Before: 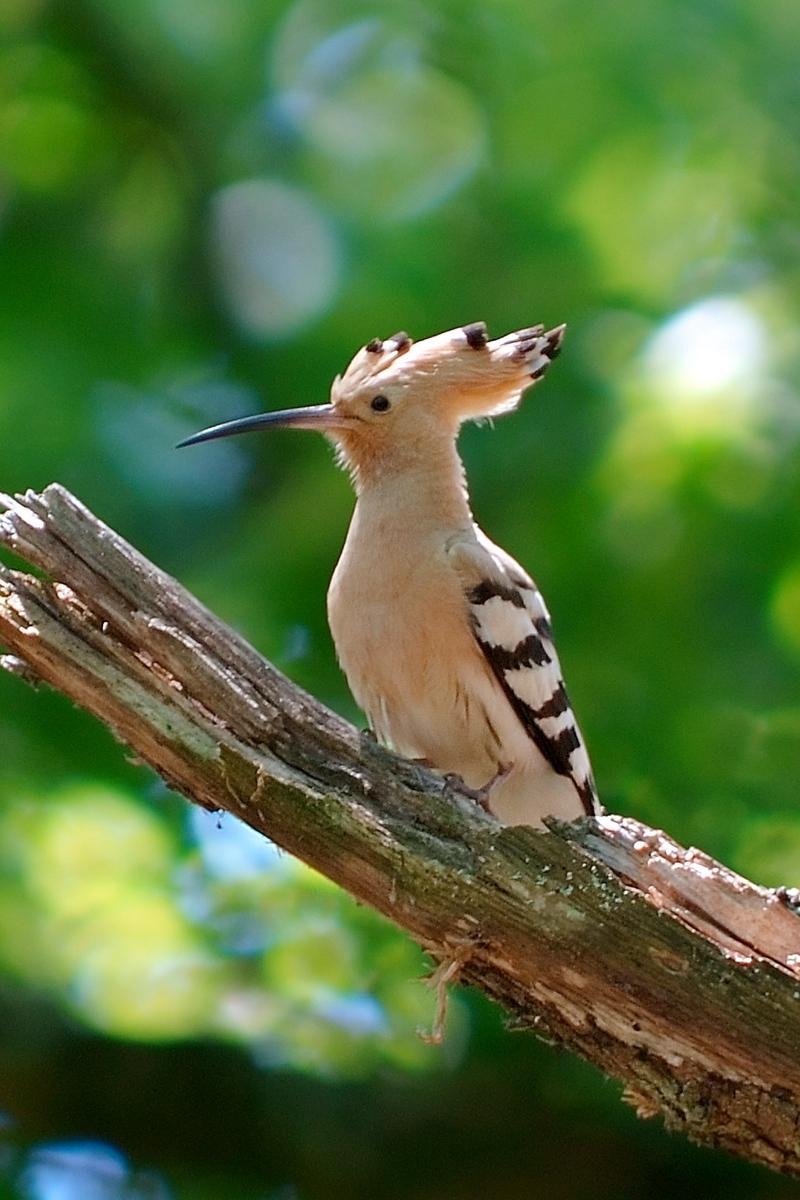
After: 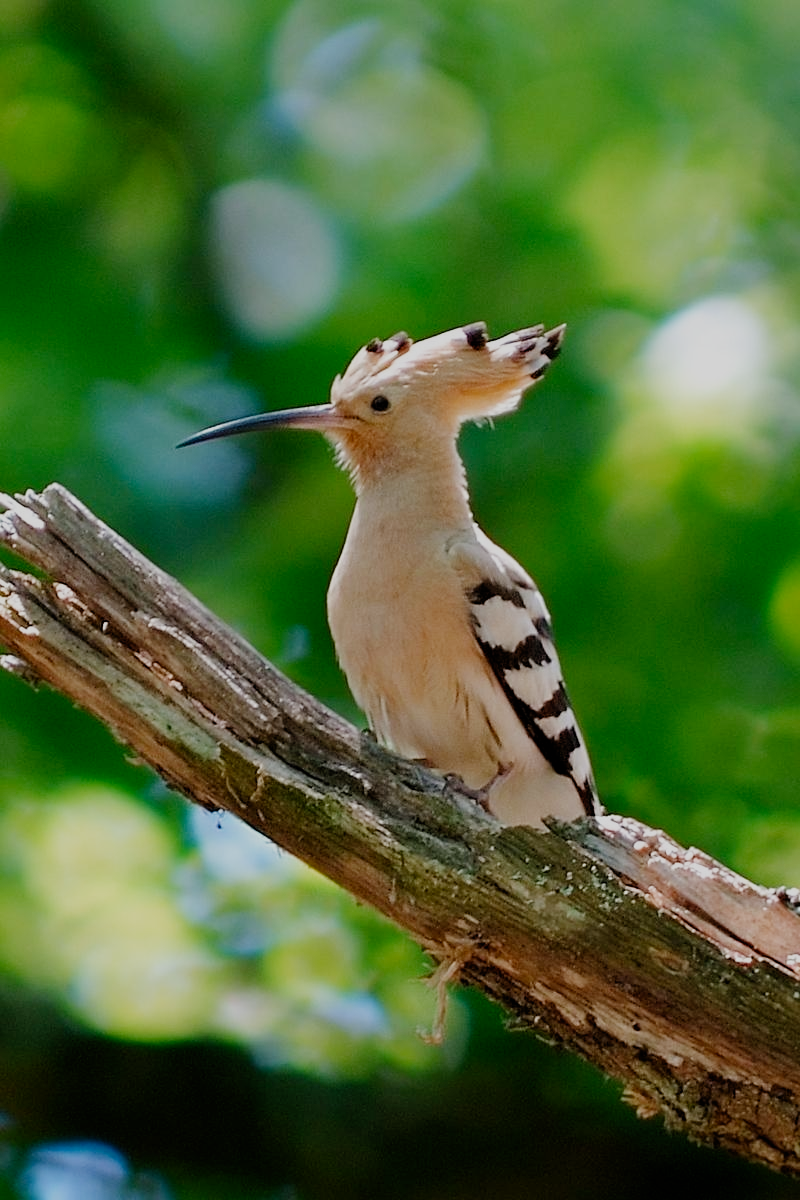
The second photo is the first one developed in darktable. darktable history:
exposure: compensate exposure bias true, compensate highlight preservation false
filmic rgb: black relative exposure -7.65 EV, white relative exposure 4.56 EV, hardness 3.61, add noise in highlights 0.002, preserve chrominance no, color science v3 (2019), use custom middle-gray values true, contrast in highlights soft
